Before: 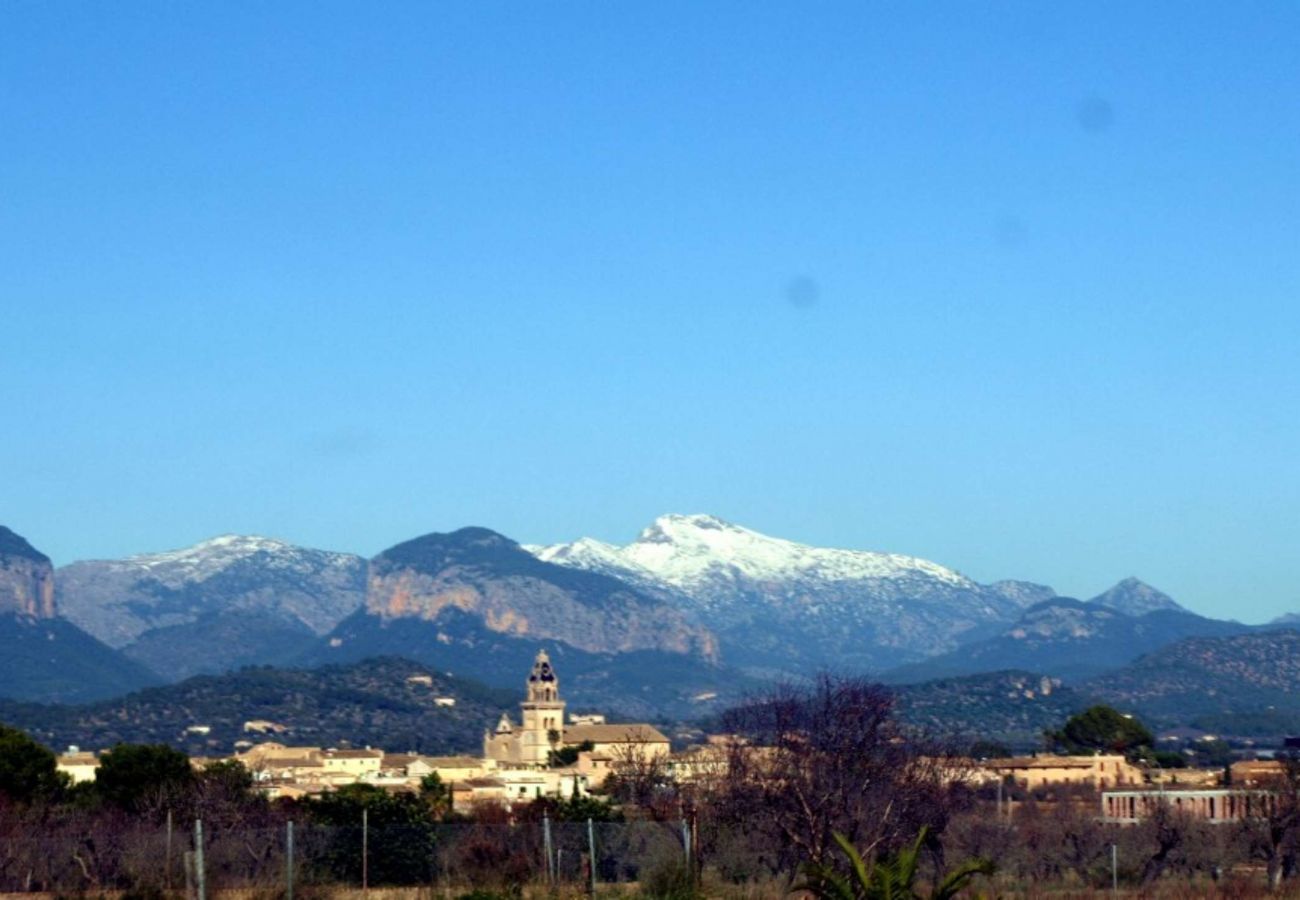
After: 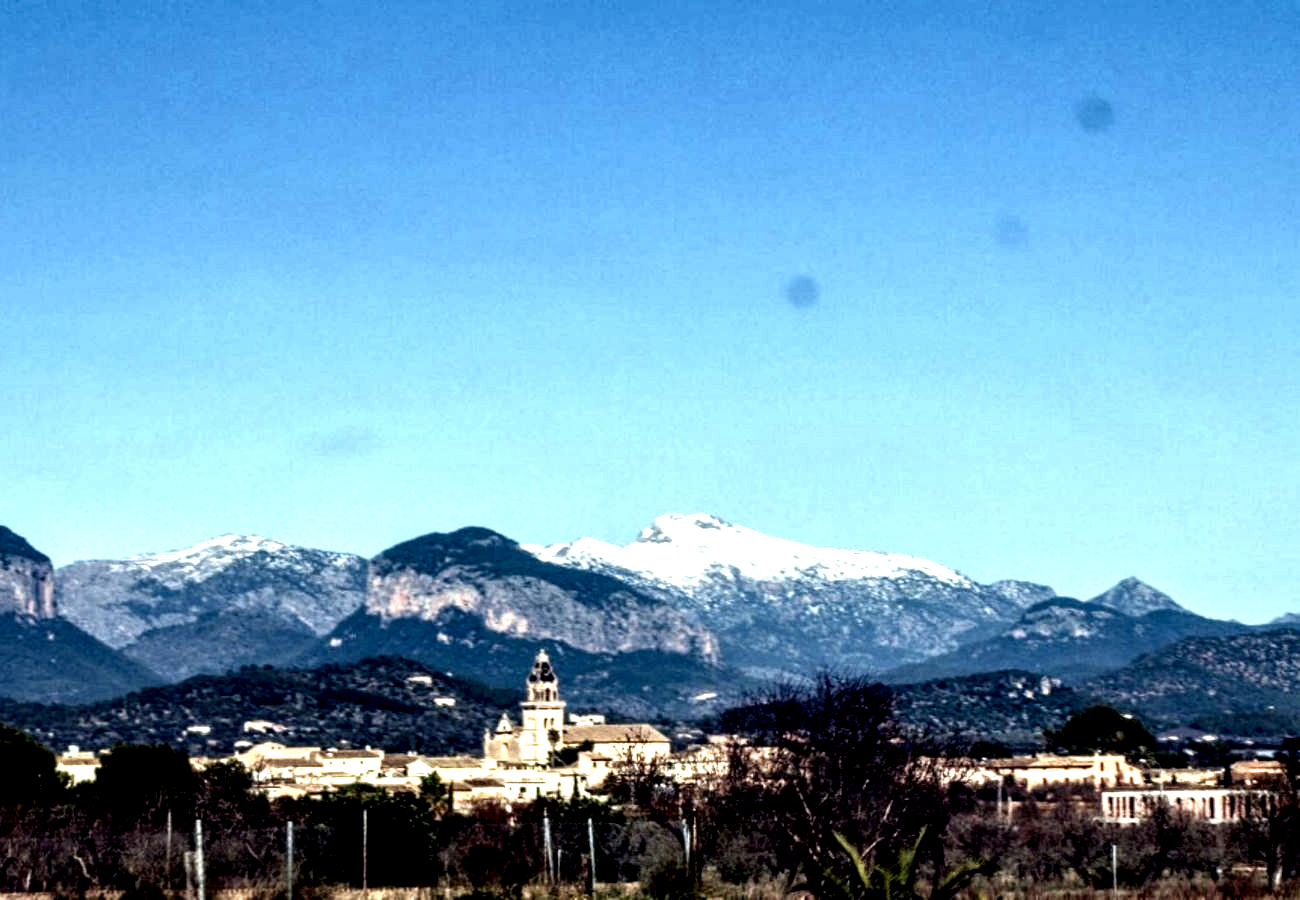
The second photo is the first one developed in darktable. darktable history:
shadows and highlights: shadows -10, white point adjustment 1.5, highlights 10
local contrast: highlights 115%, shadows 42%, detail 293%
